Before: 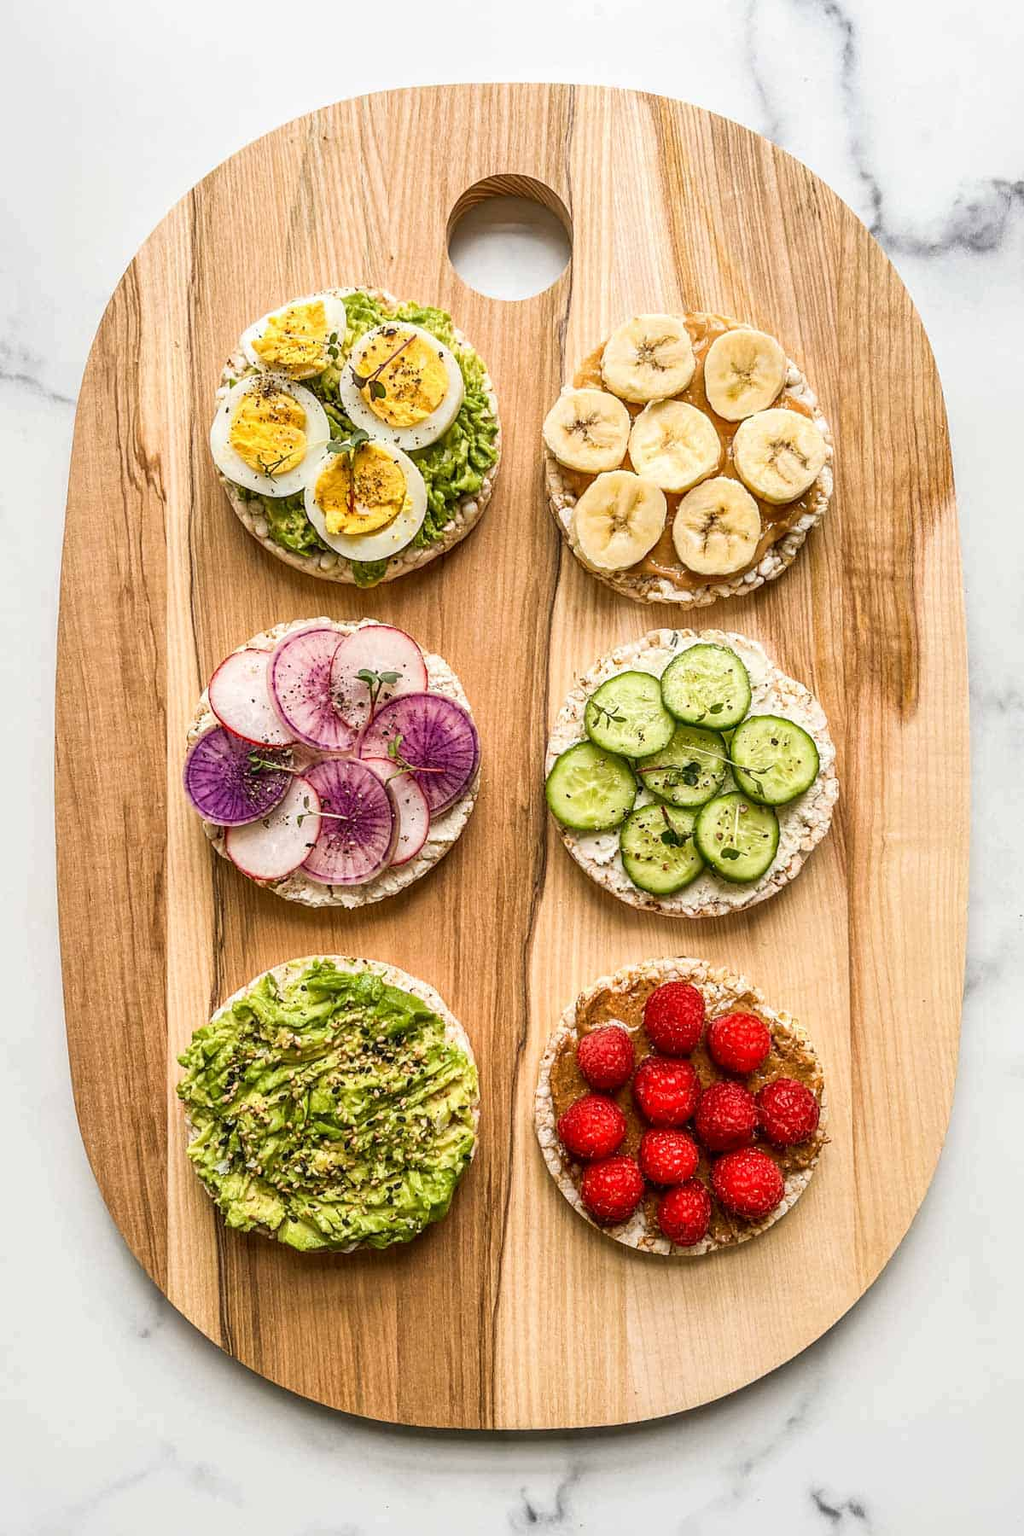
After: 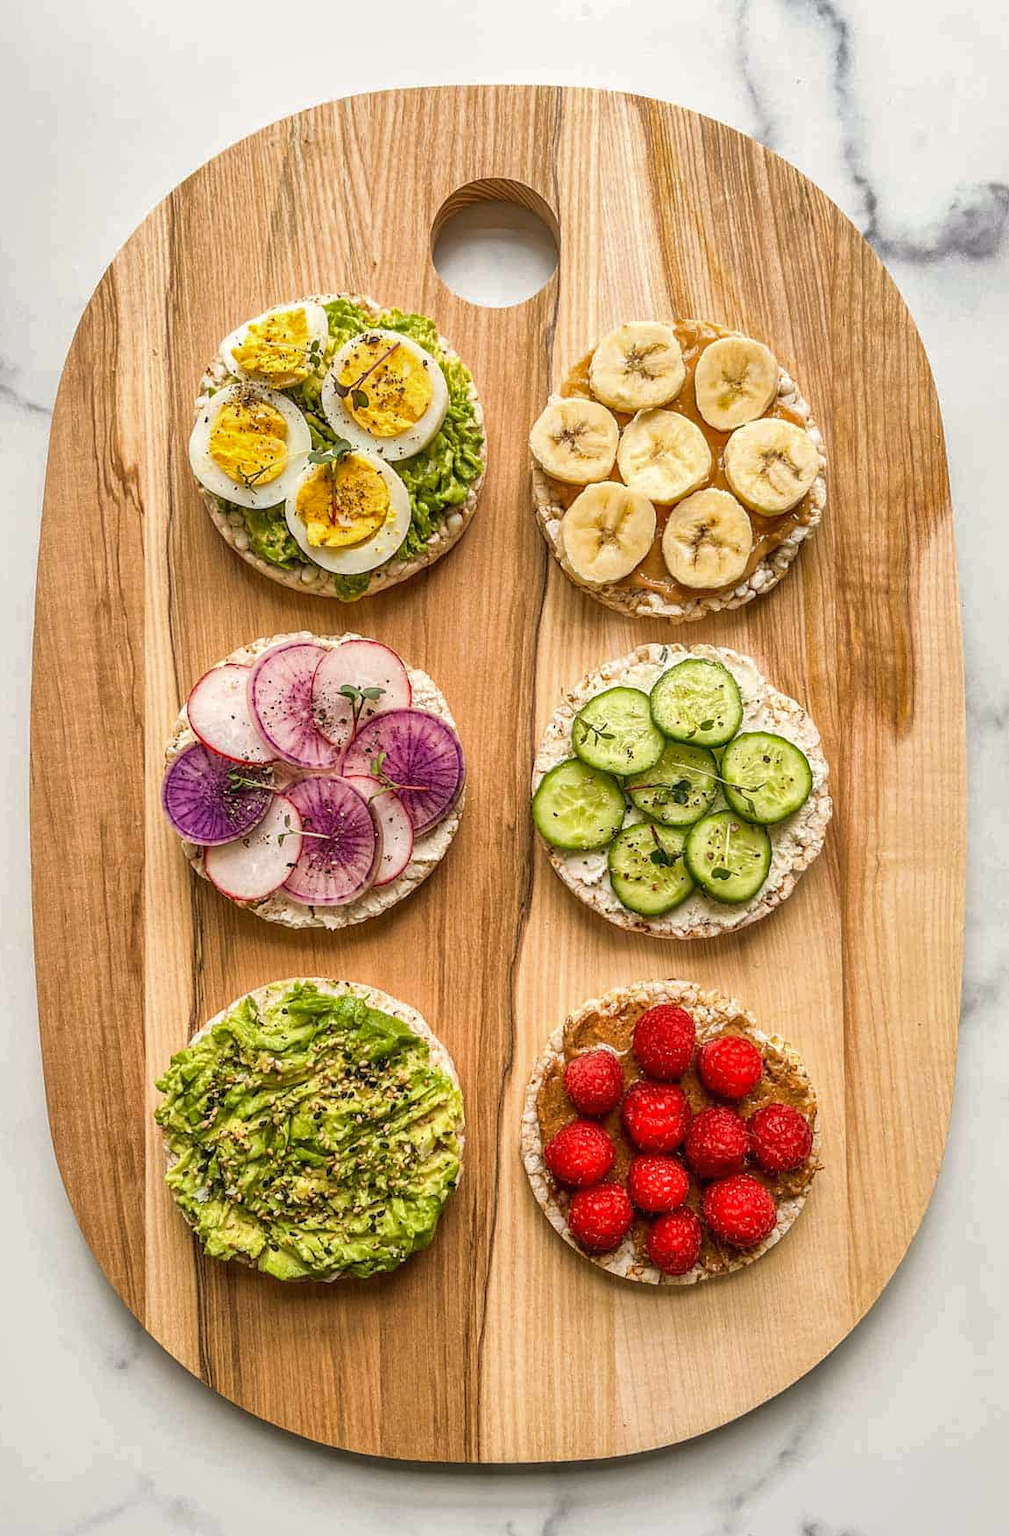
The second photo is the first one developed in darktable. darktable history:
white balance: red 1.009, blue 0.985
crop and rotate: left 2.536%, right 1.107%, bottom 2.246%
shadows and highlights: shadows 30
